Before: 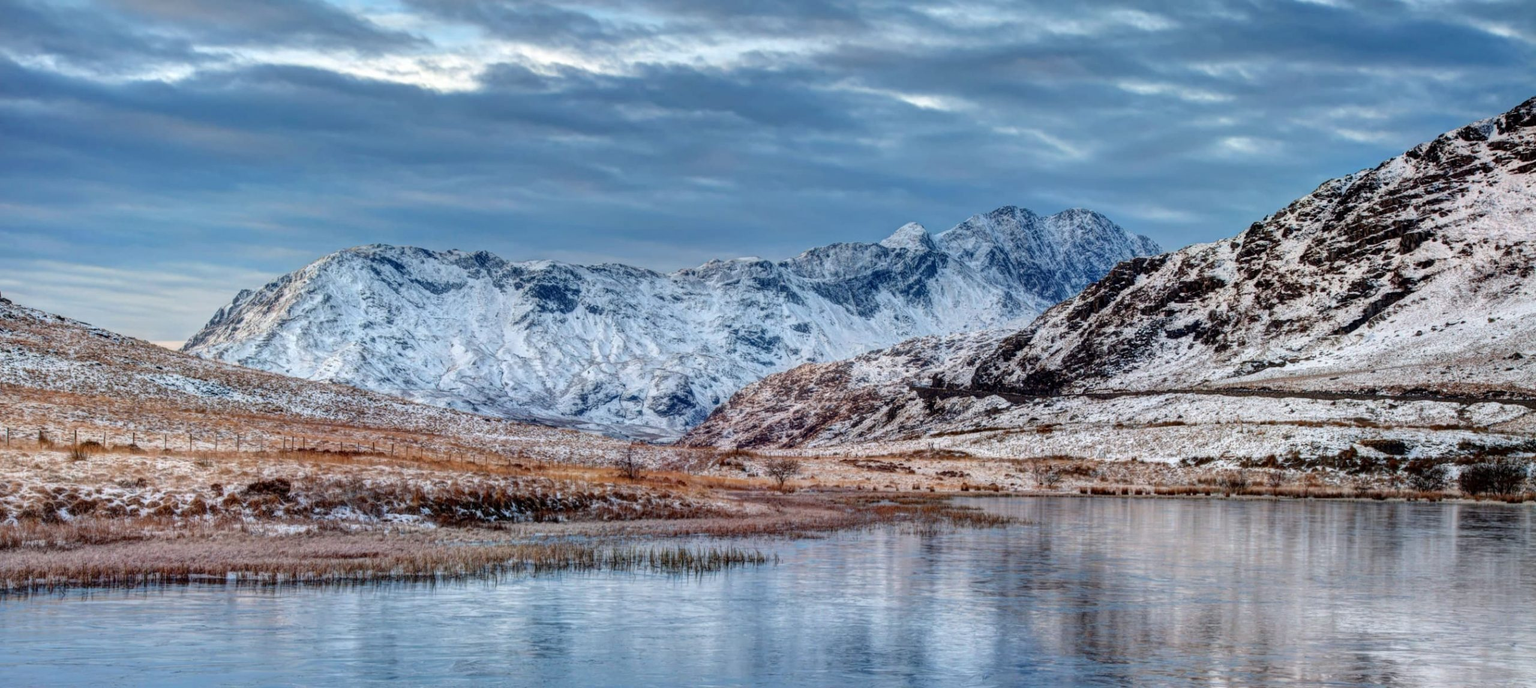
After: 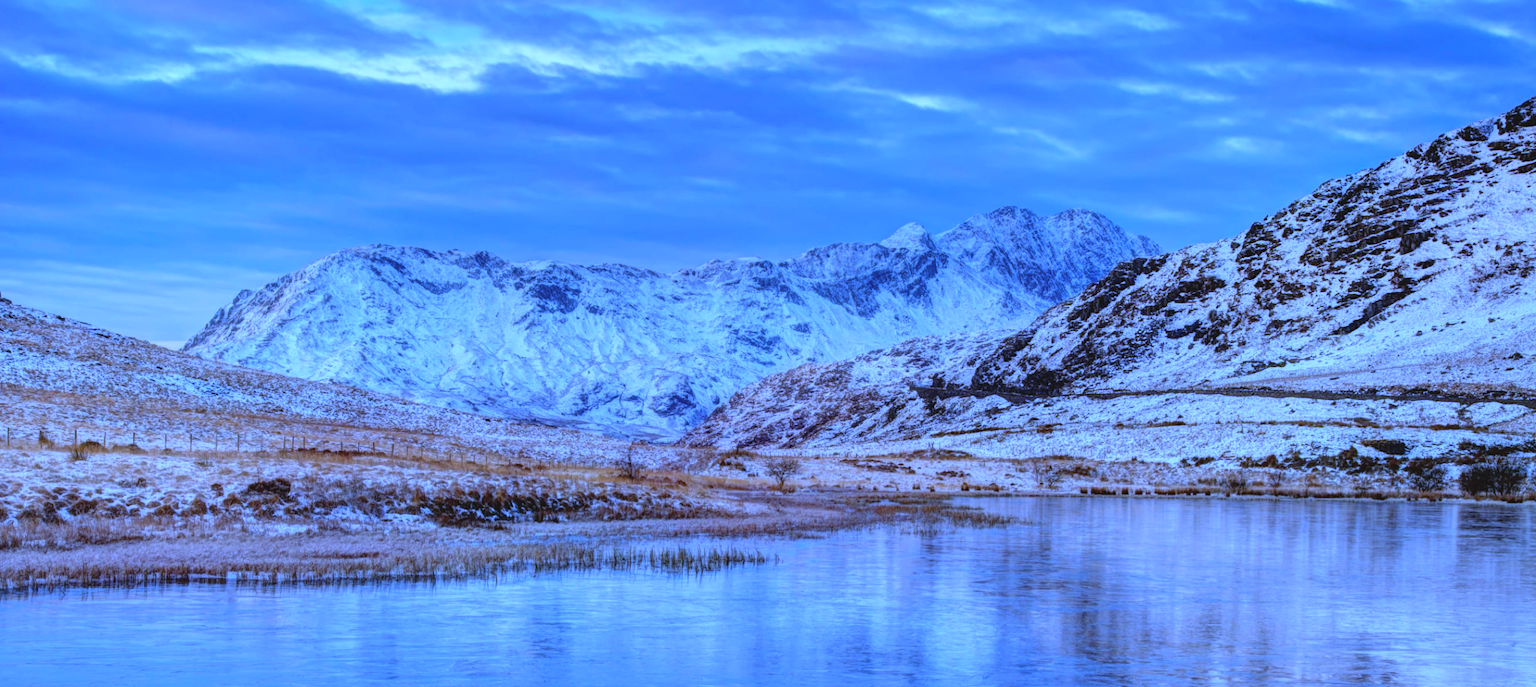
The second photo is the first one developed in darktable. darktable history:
white balance: red 0.766, blue 1.537
contrast brightness saturation: contrast -0.1, brightness 0.05, saturation 0.08
